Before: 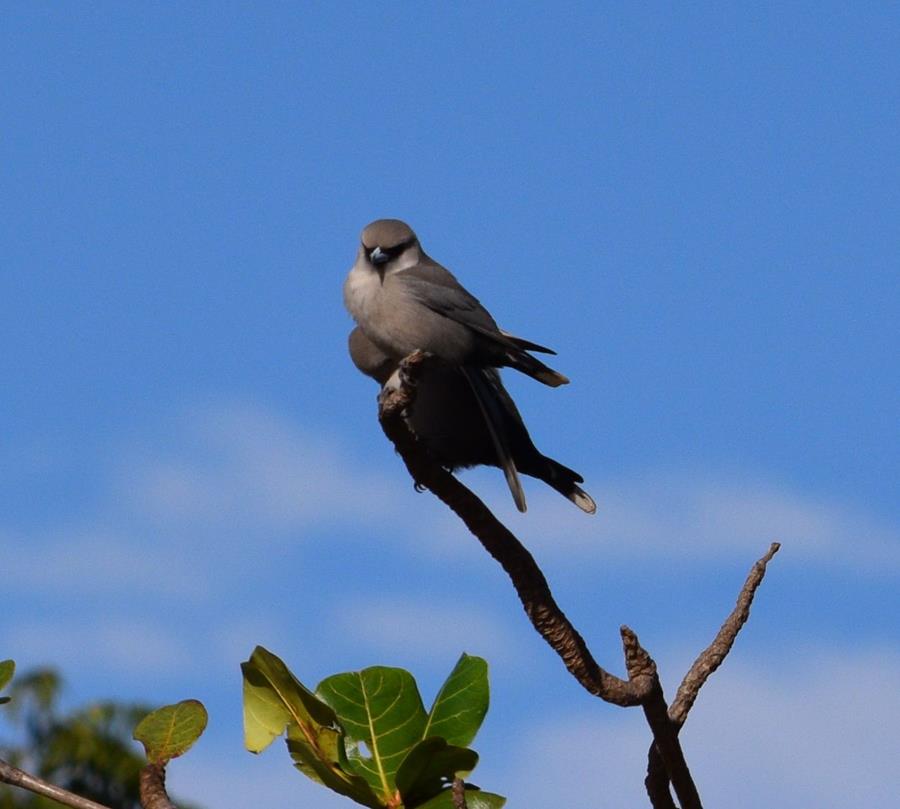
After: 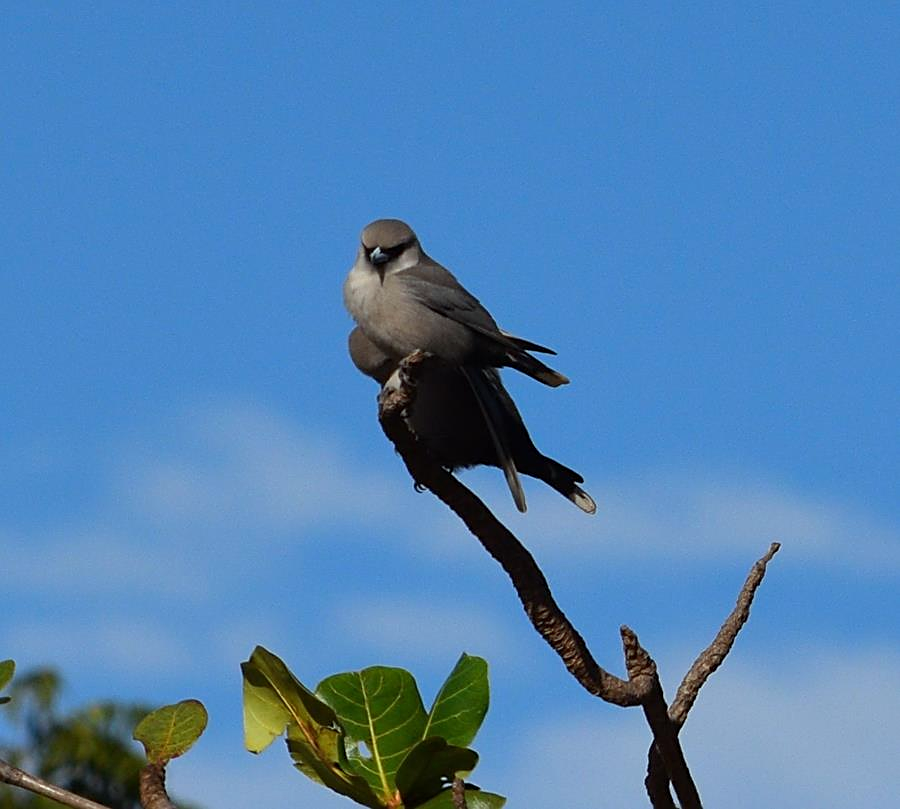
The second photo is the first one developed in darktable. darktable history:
sharpen: on, module defaults
color correction: highlights a* -6.83, highlights b* 0.567
